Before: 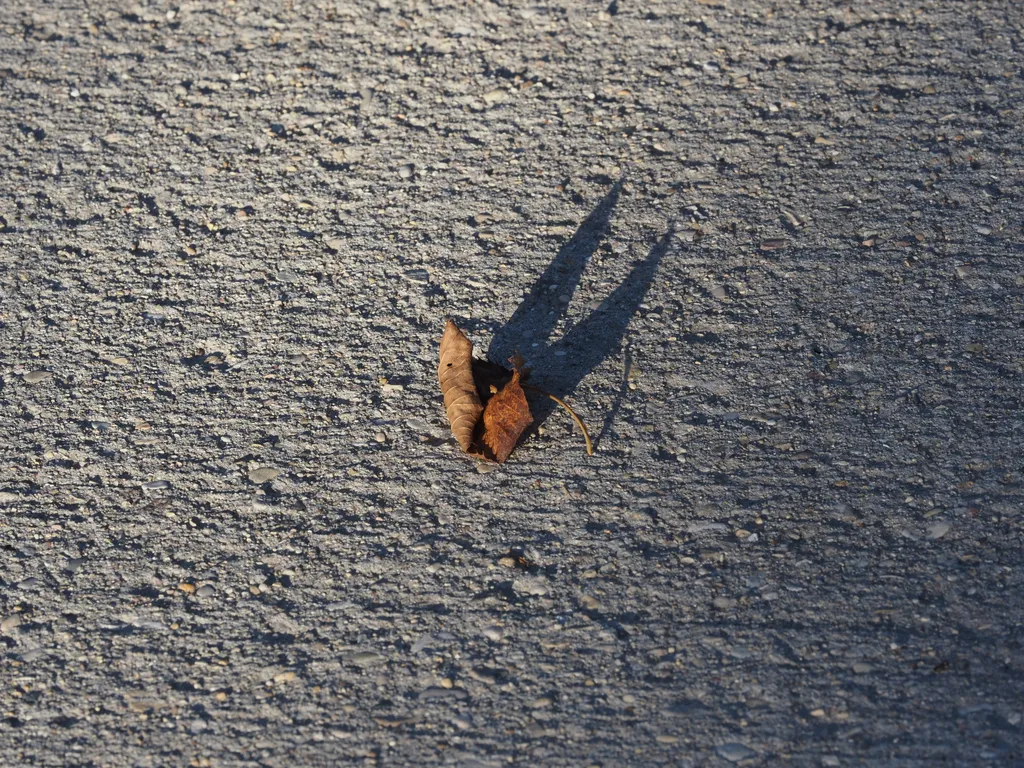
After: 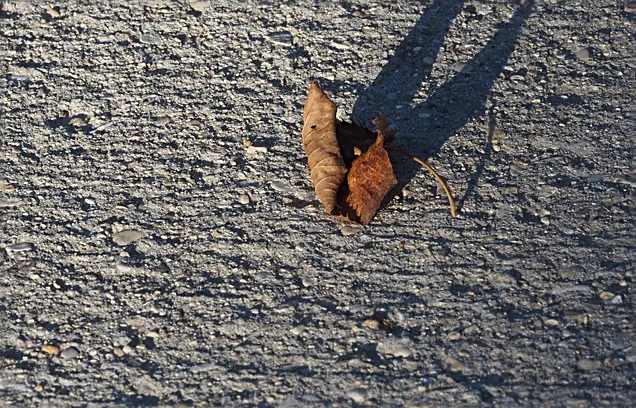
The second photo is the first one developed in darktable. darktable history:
crop: left 13.303%, top 31.073%, right 24.542%, bottom 15.773%
shadows and highlights: shadows -53.99, highlights 85.35, soften with gaussian
sharpen: amount 0.491
tone equalizer: on, module defaults
